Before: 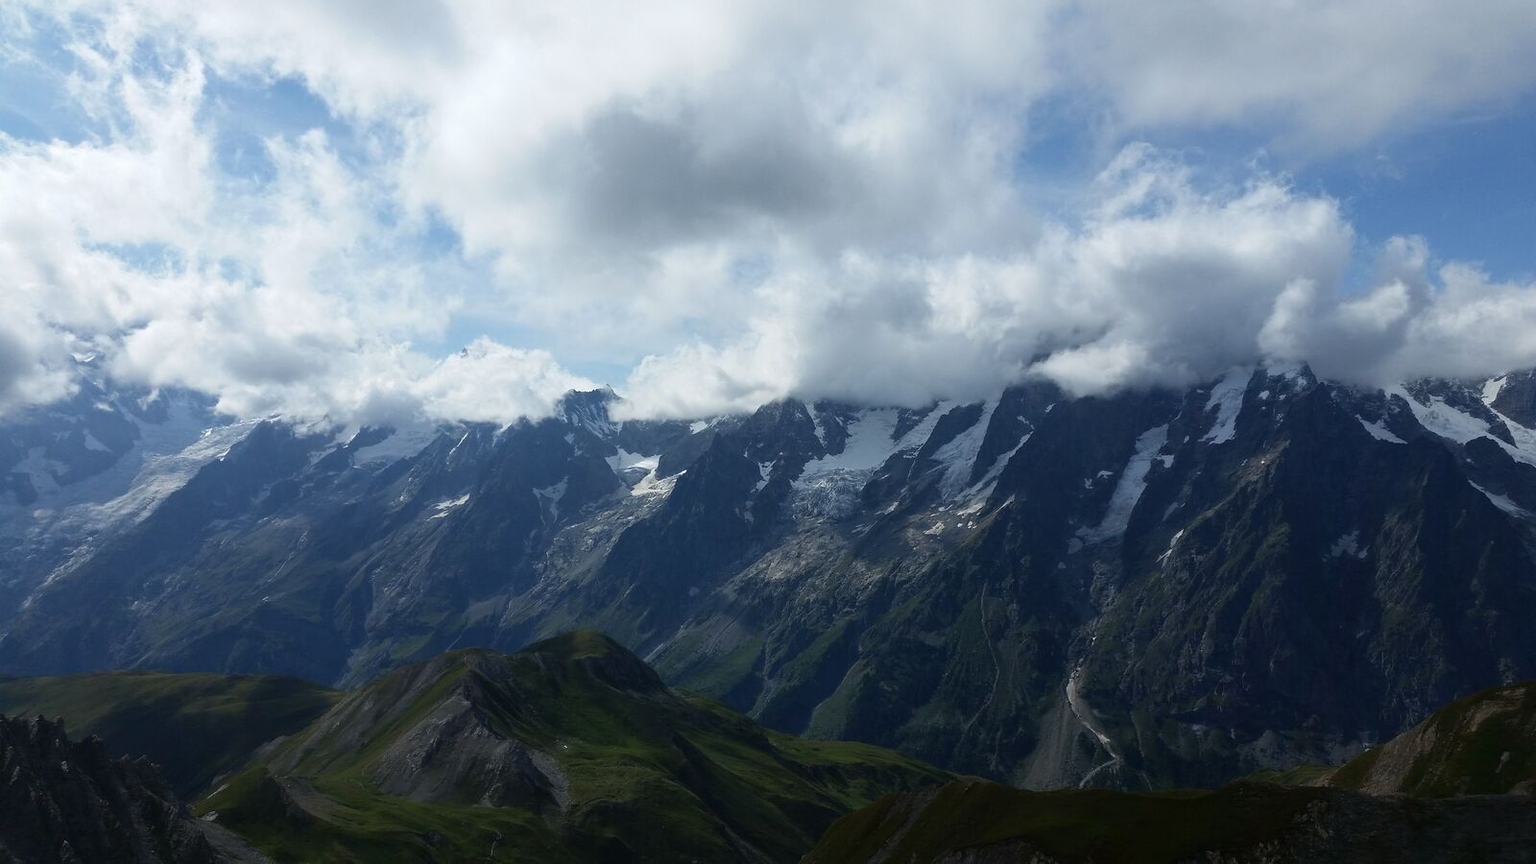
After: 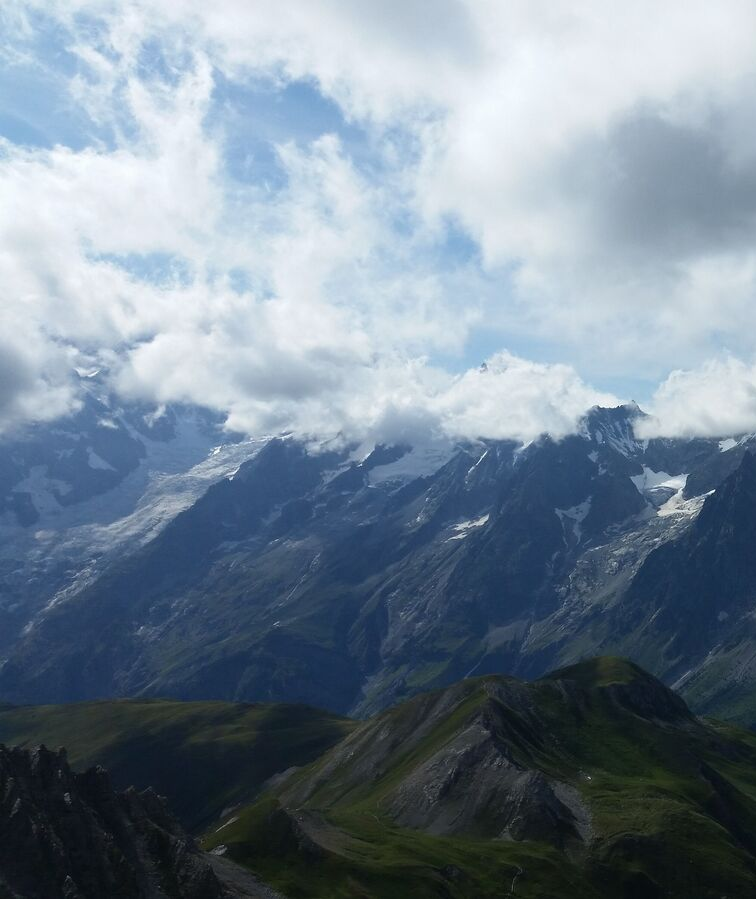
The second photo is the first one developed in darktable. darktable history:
crop and rotate: left 0.032%, top 0%, right 52.684%
